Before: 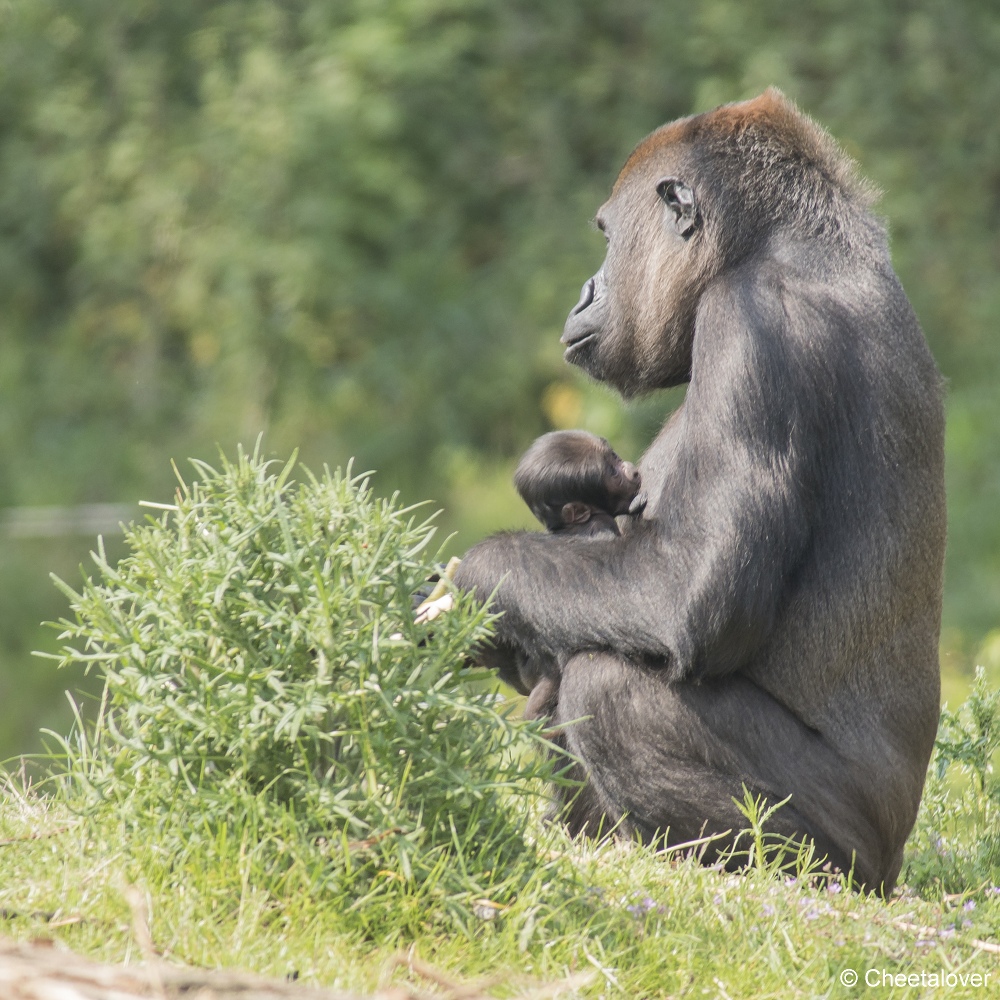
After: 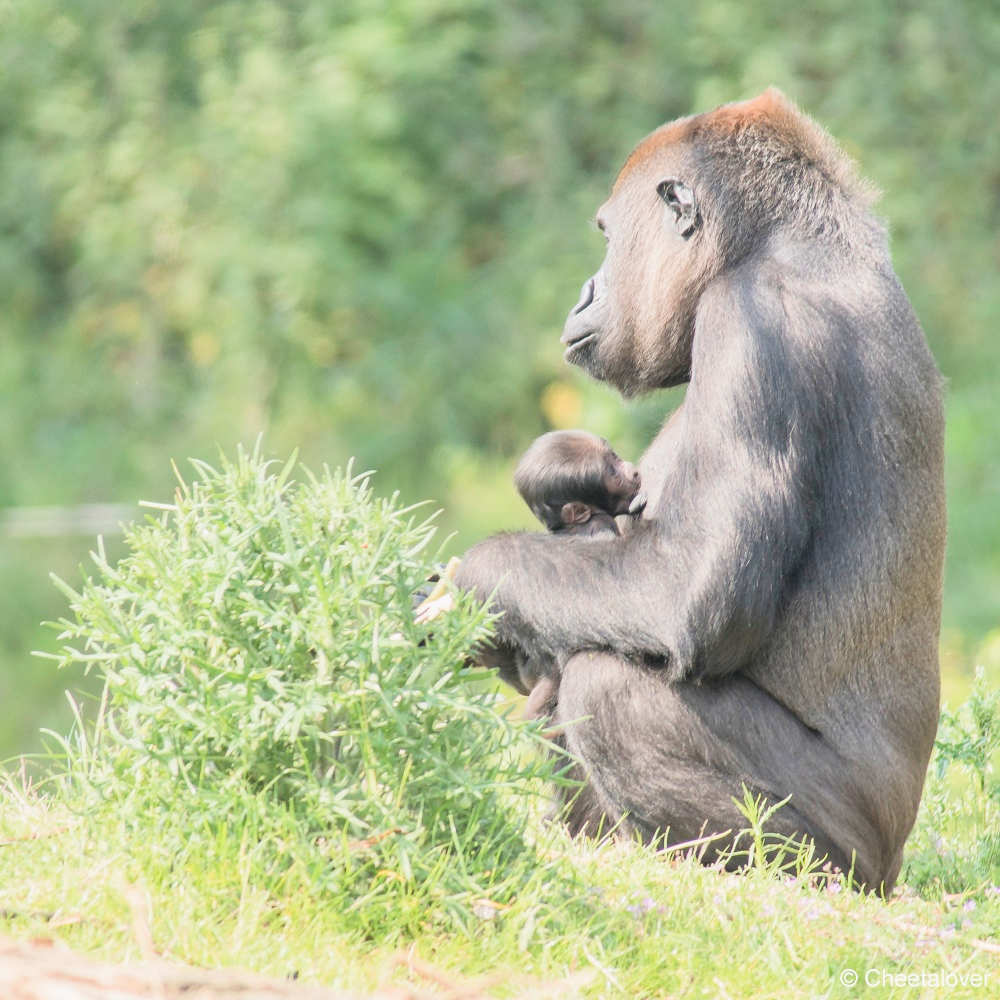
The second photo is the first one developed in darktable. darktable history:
exposure: black level correction 0, exposure 1.35 EV, compensate exposure bias true, compensate highlight preservation false
filmic rgb: black relative exposure -7.65 EV, white relative exposure 4.56 EV, hardness 3.61
